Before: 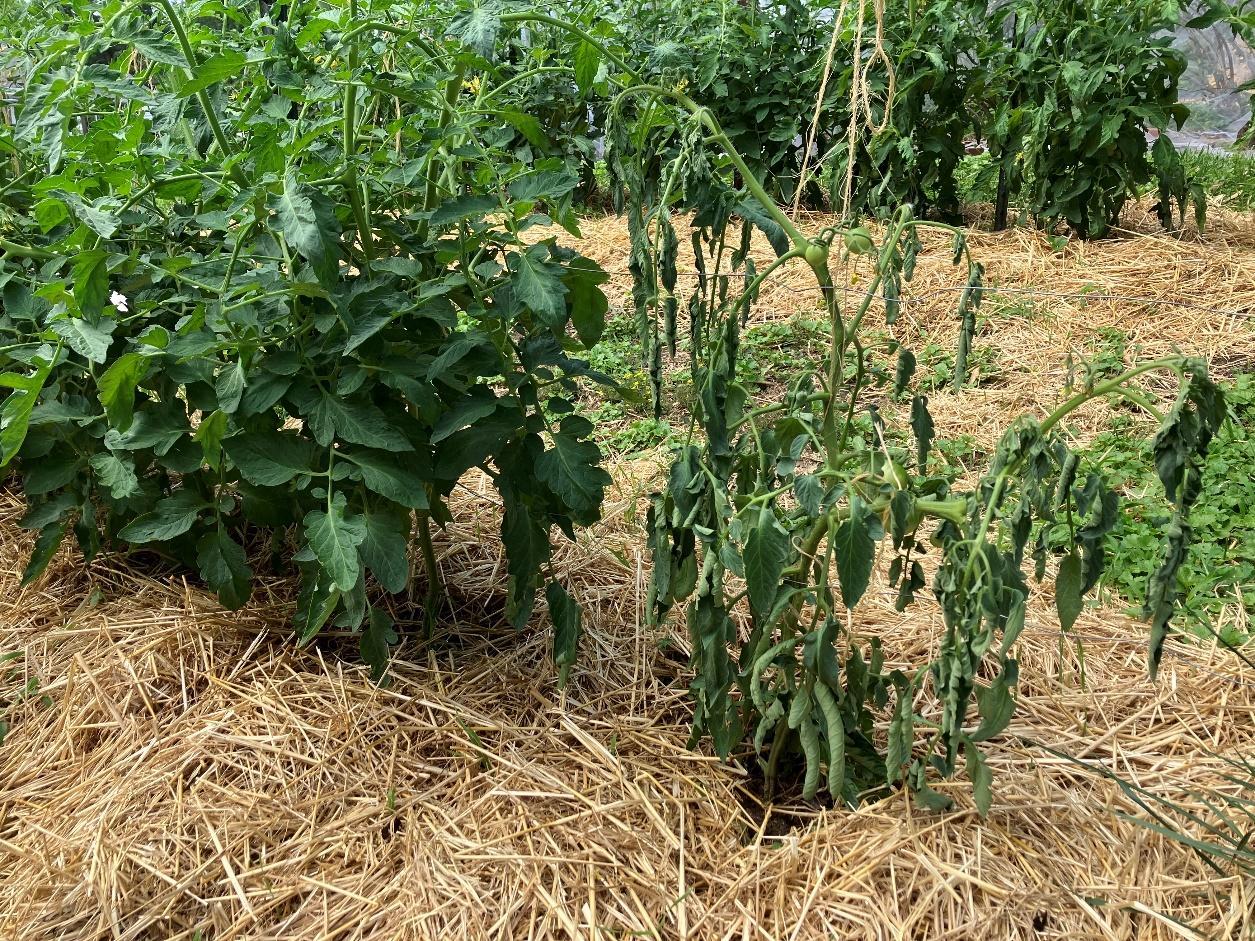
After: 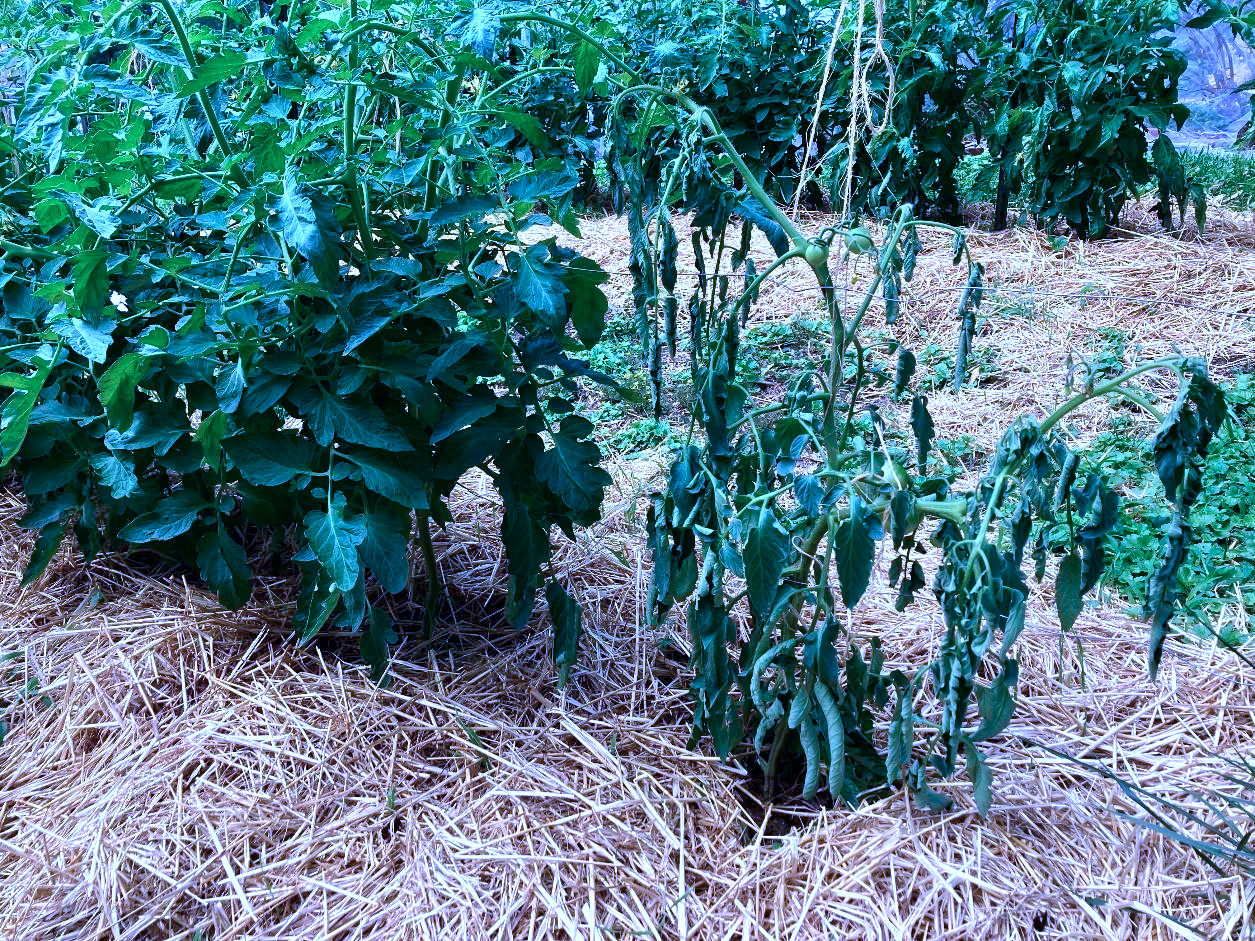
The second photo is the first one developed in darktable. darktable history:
color calibration: output R [1.063, -0.012, -0.003, 0], output B [-0.079, 0.047, 1, 0], illuminant custom, x 0.46, y 0.43, temperature 2642.66 K
color balance rgb: shadows lift › luminance -20%, power › hue 72.24°, highlights gain › luminance 15%, global offset › hue 171.6°, perceptual saturation grading › highlights -15%, perceptual saturation grading › shadows 25%, global vibrance 30%, contrast 10%
